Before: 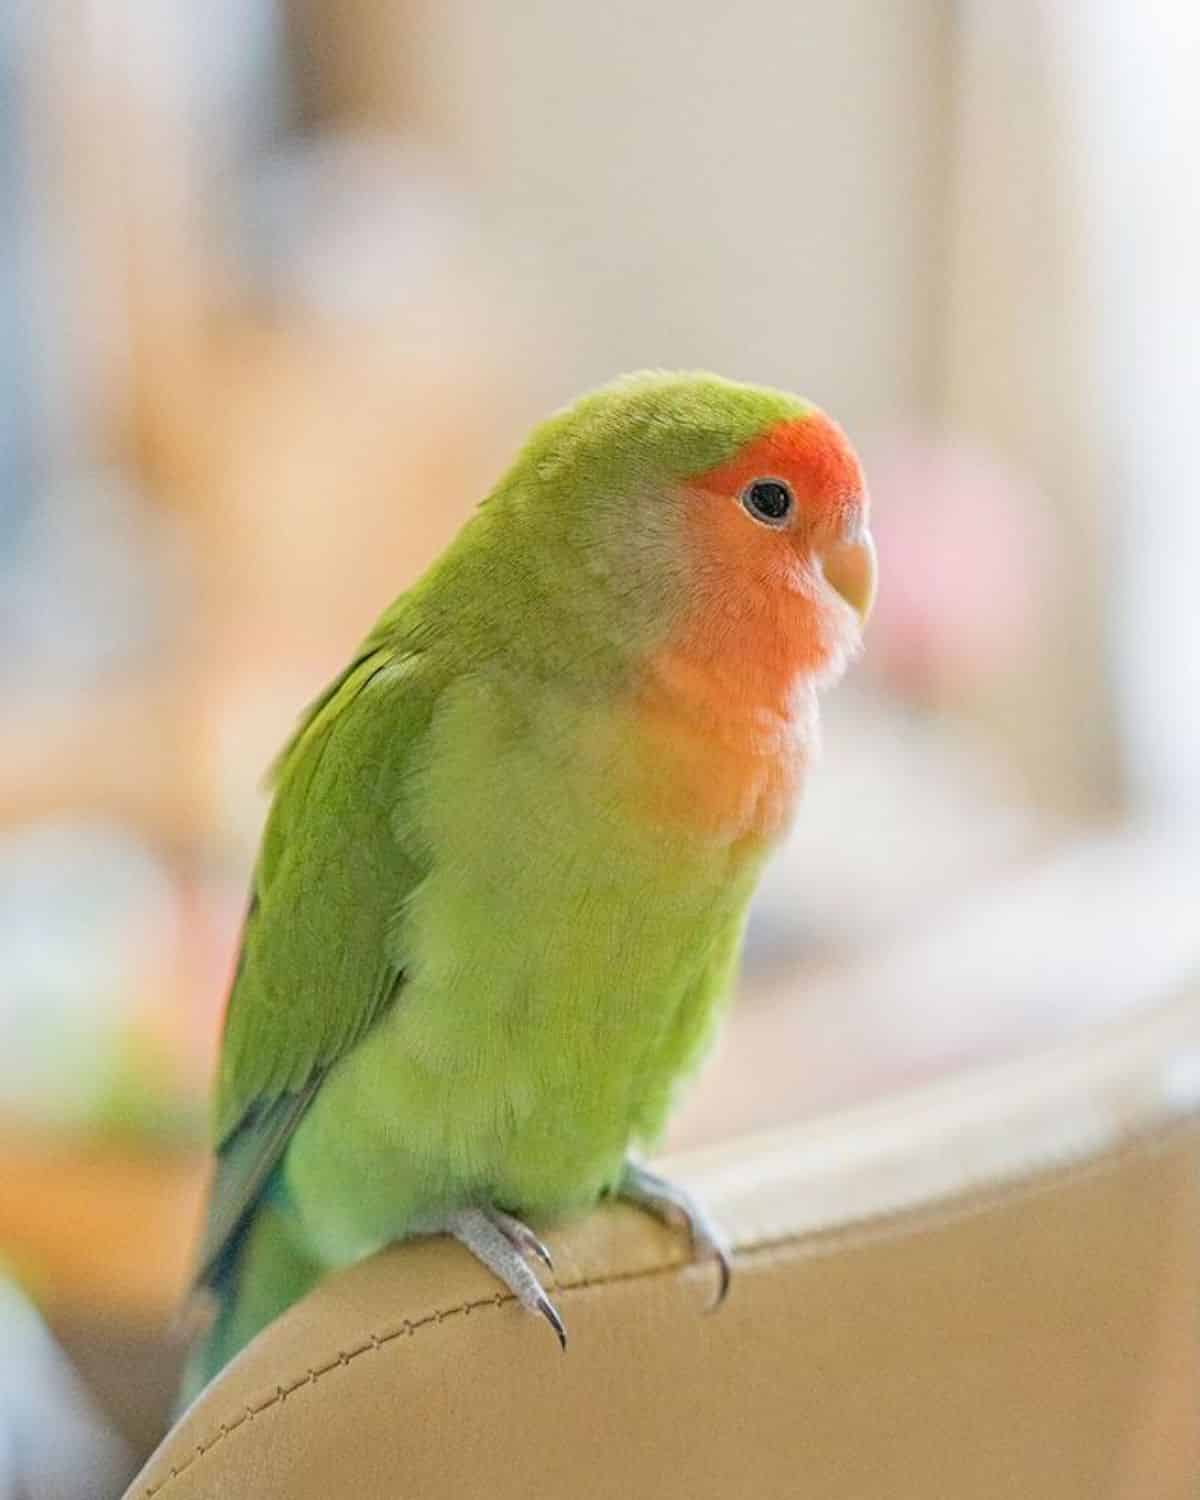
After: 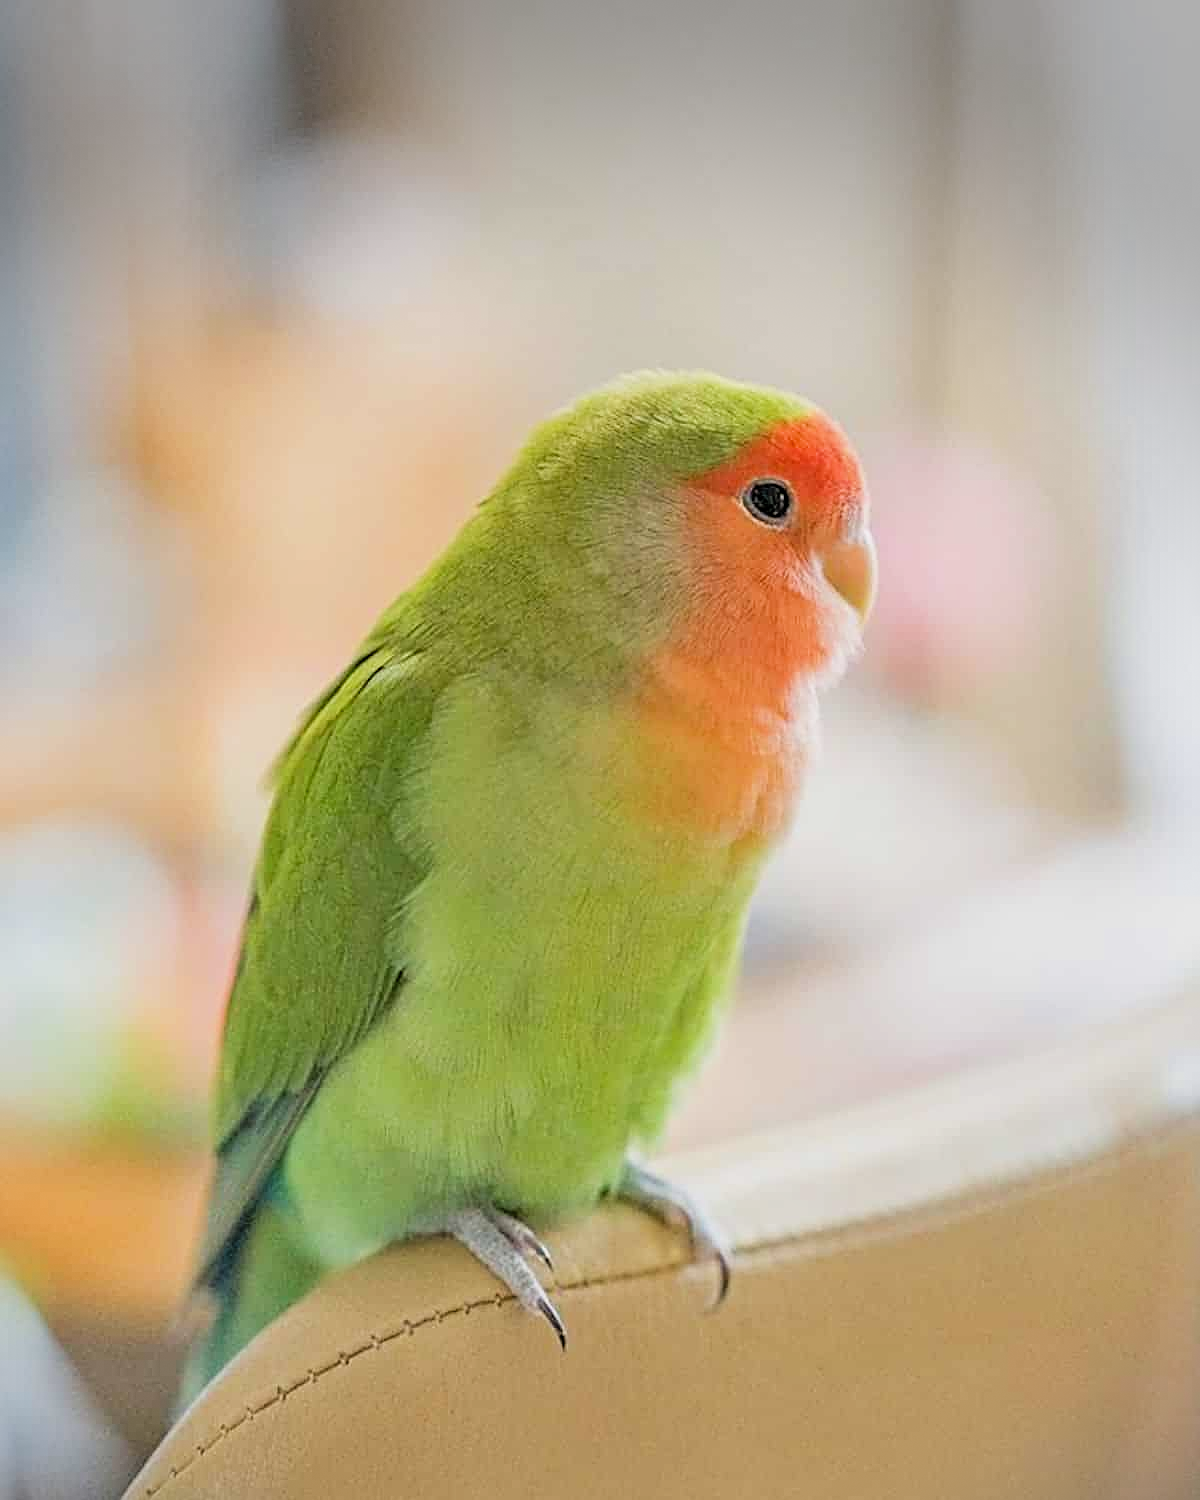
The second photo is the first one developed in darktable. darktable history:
filmic rgb: middle gray luminance 9.44%, black relative exposure -10.54 EV, white relative exposure 3.43 EV, target black luminance 0%, hardness 5.95, latitude 59.65%, contrast 1.093, highlights saturation mix 3.63%, shadows ↔ highlights balance 28.42%
sharpen: amount 0.6
exposure: exposure 0.195 EV, compensate highlight preservation false
shadows and highlights: shadows 24.84, highlights -24.77
tone equalizer: edges refinement/feathering 500, mask exposure compensation -1.57 EV, preserve details no
vignetting: brightness -0.485, center (-0.028, 0.232), dithering 8-bit output, unbound false
